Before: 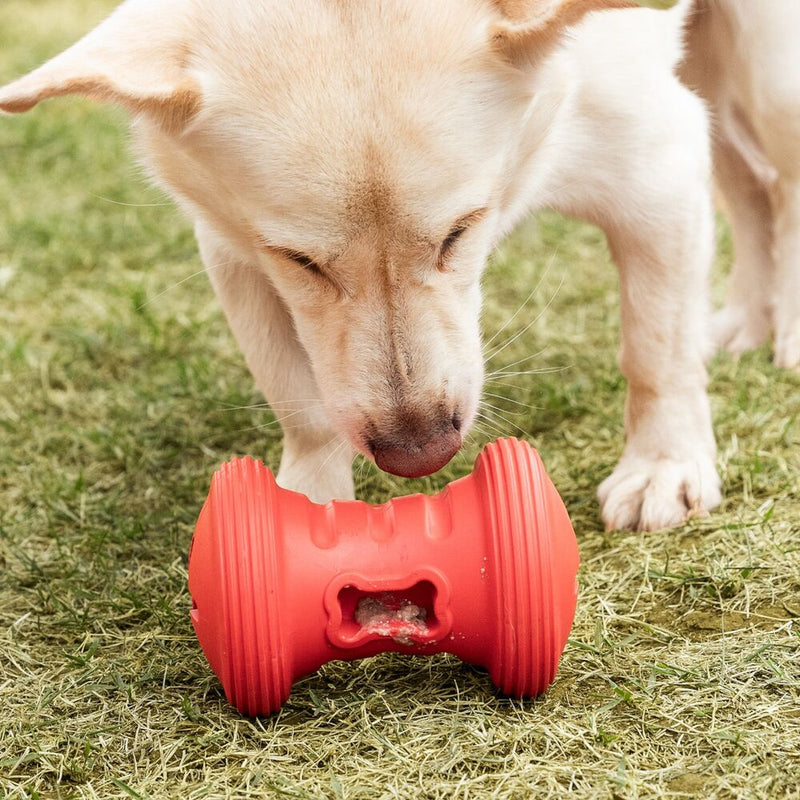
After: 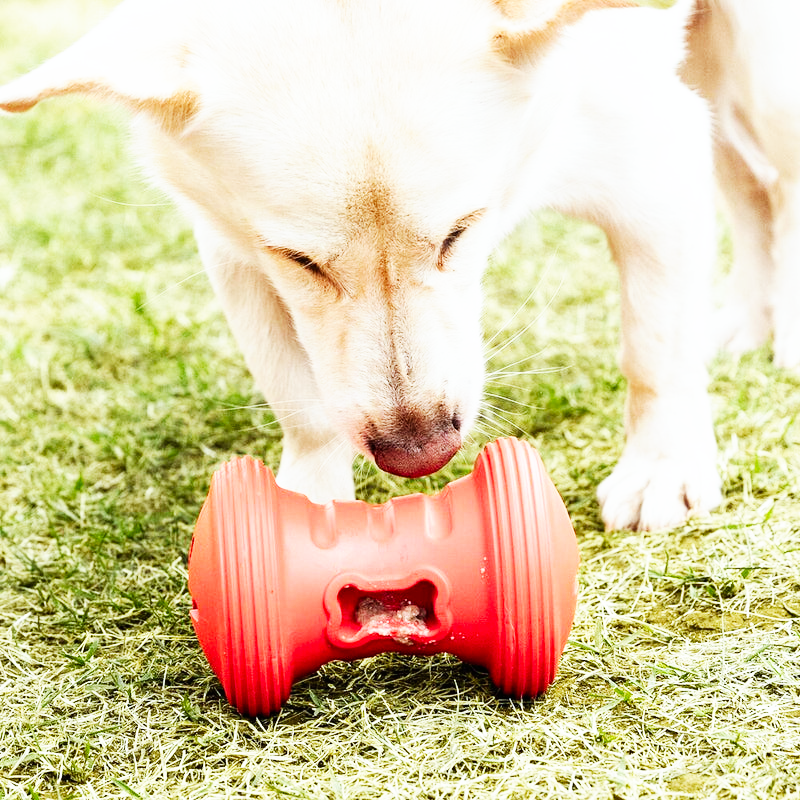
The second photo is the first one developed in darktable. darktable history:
base curve: curves: ch0 [(0, 0) (0.007, 0.004) (0.027, 0.03) (0.046, 0.07) (0.207, 0.54) (0.442, 0.872) (0.673, 0.972) (1, 1)], preserve colors none
white balance: red 0.925, blue 1.046
